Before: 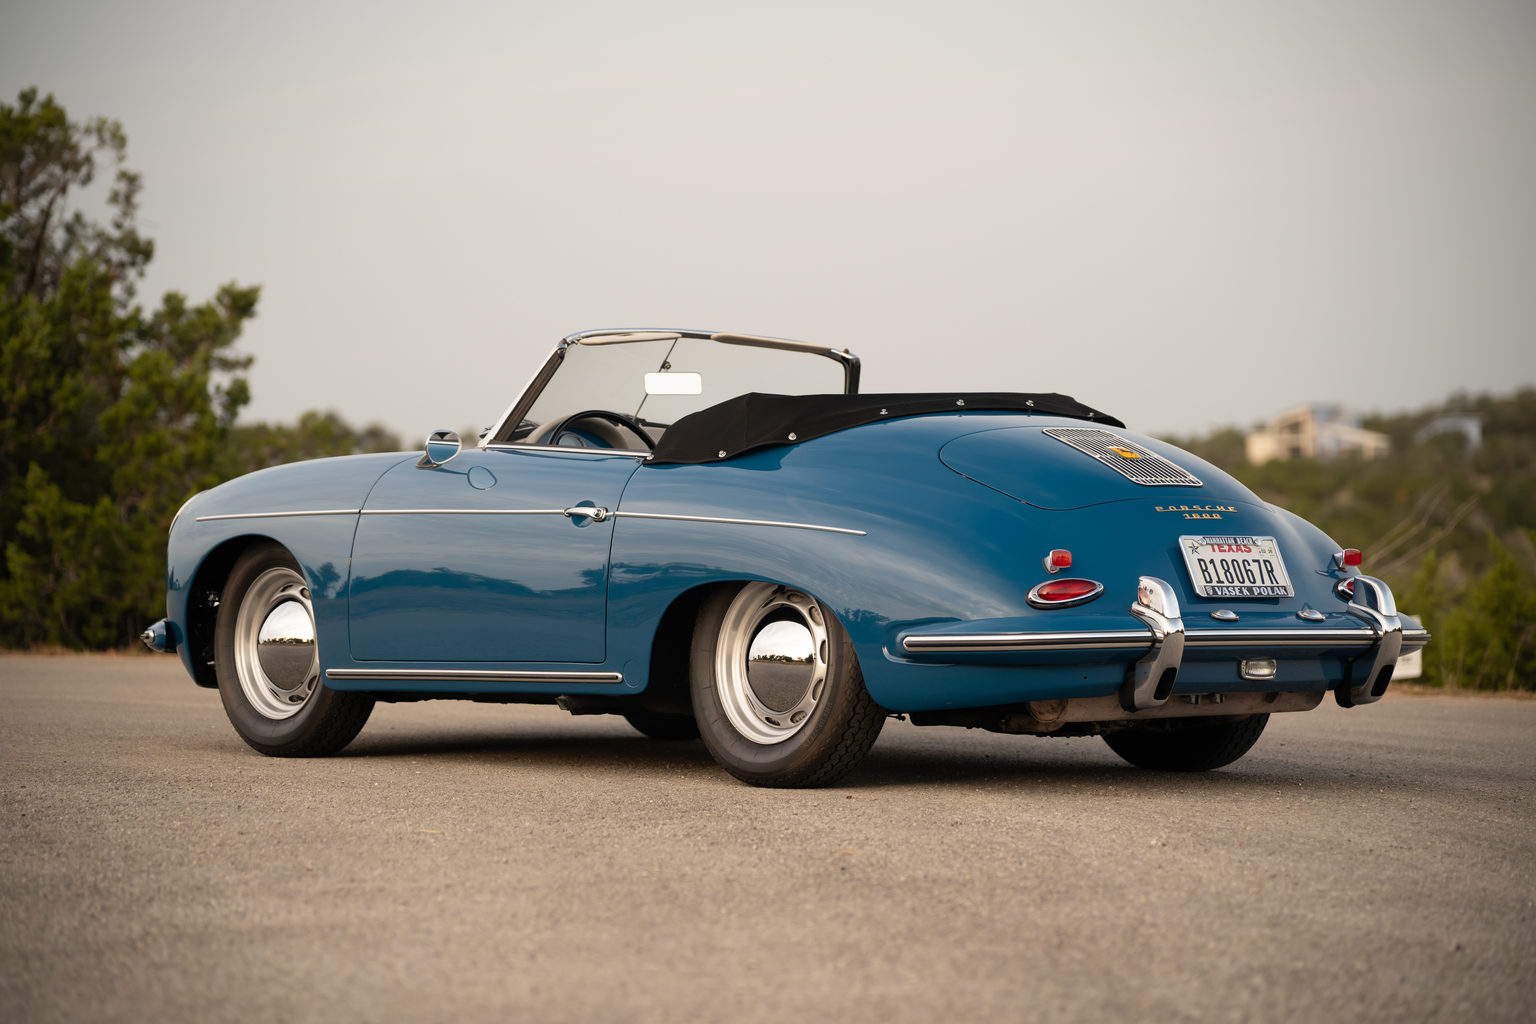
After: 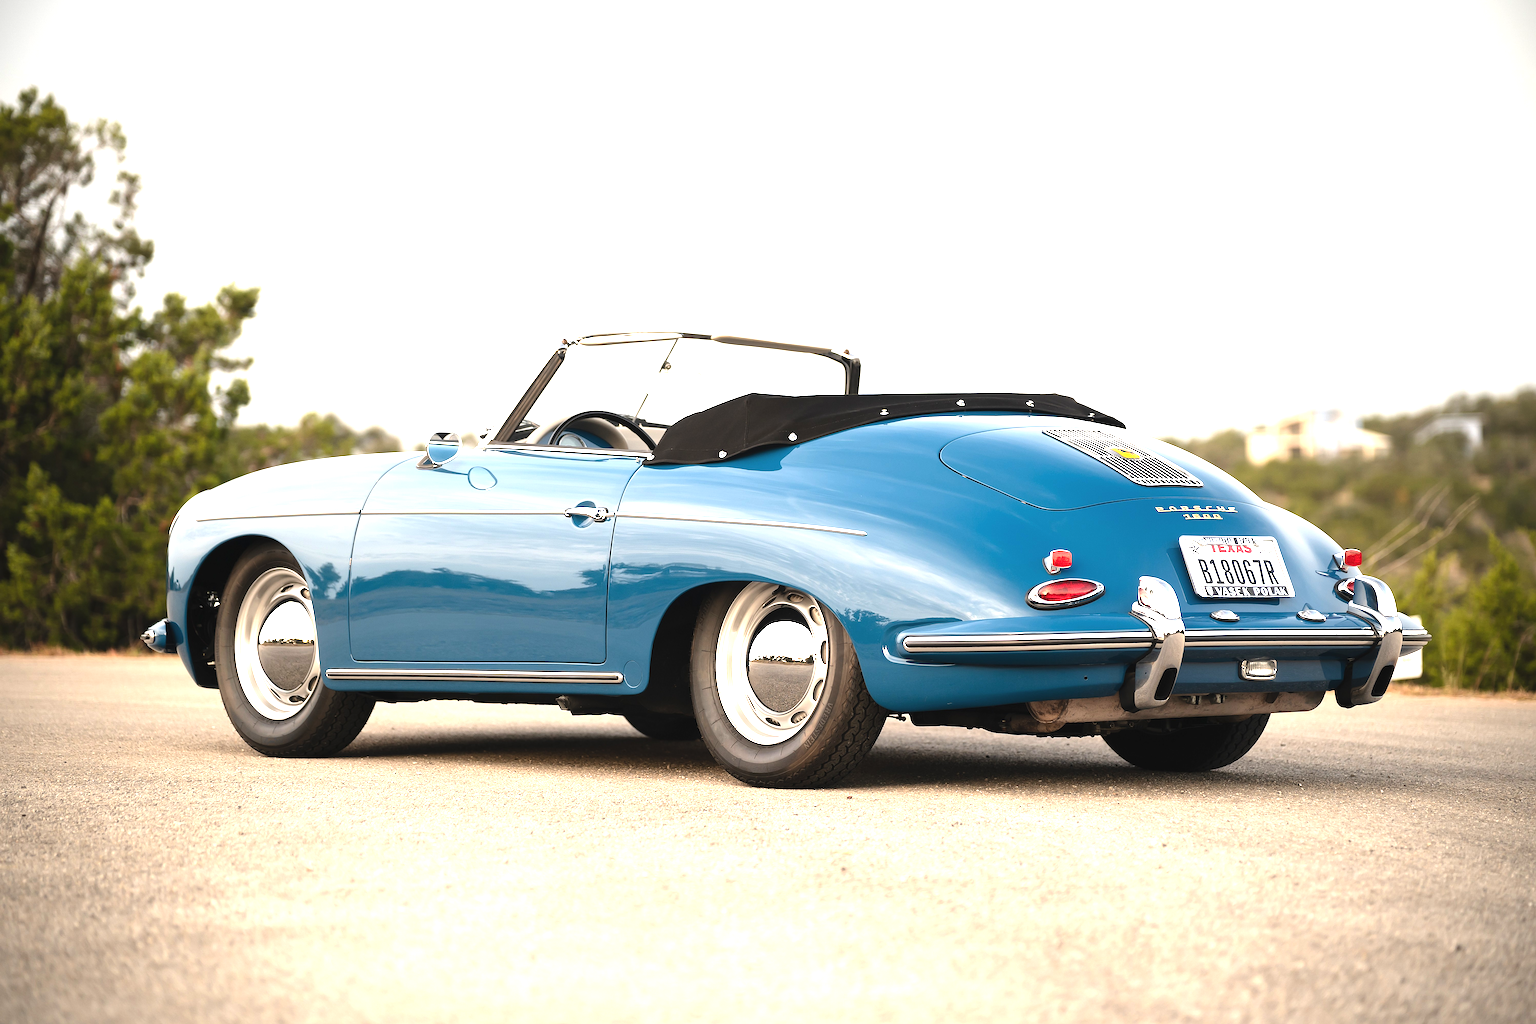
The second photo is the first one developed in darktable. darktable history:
sharpen: on, module defaults
exposure: black level correction -0.002, exposure 1.35 EV, compensate highlight preservation false
tone equalizer: -8 EV -0.417 EV, -7 EV -0.389 EV, -6 EV -0.333 EV, -5 EV -0.222 EV, -3 EV 0.222 EV, -2 EV 0.333 EV, -1 EV 0.389 EV, +0 EV 0.417 EV, edges refinement/feathering 500, mask exposure compensation -1.57 EV, preserve details no
